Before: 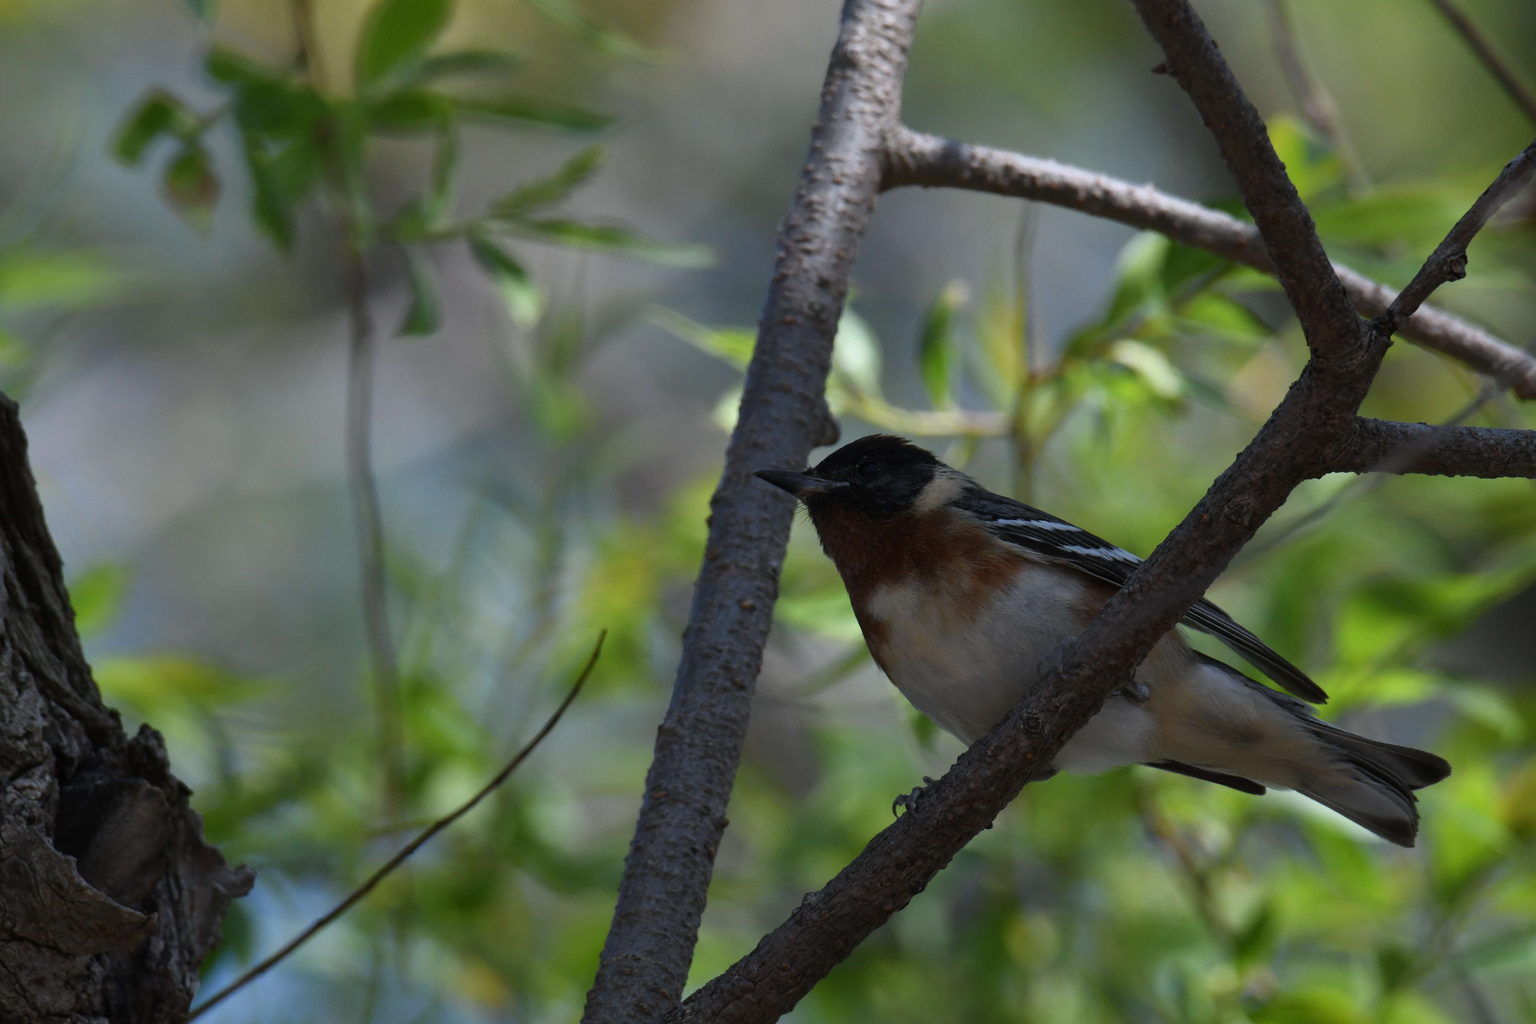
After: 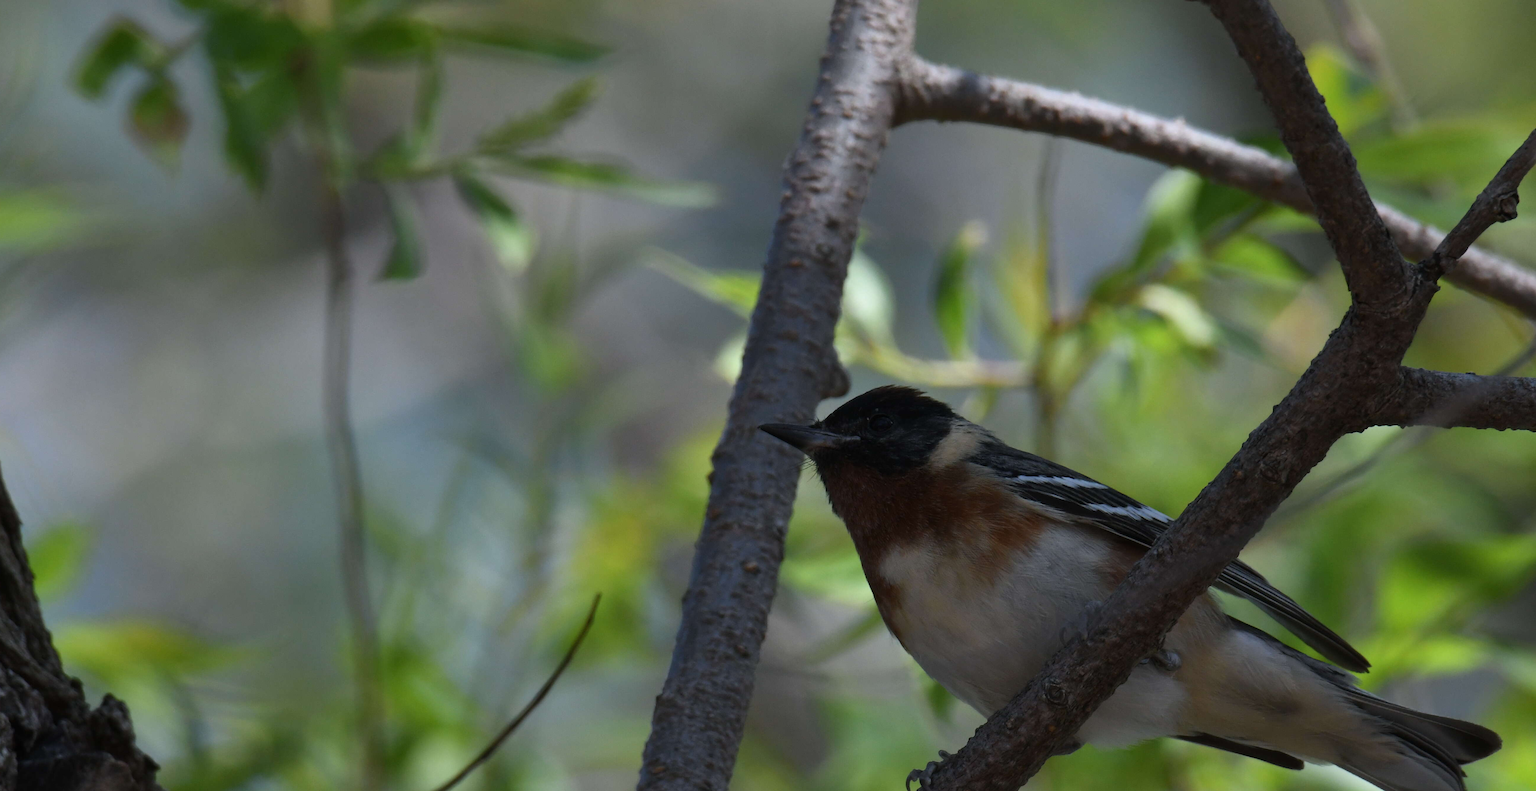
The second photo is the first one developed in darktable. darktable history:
crop: left 2.821%, top 7.18%, right 3.395%, bottom 20.32%
